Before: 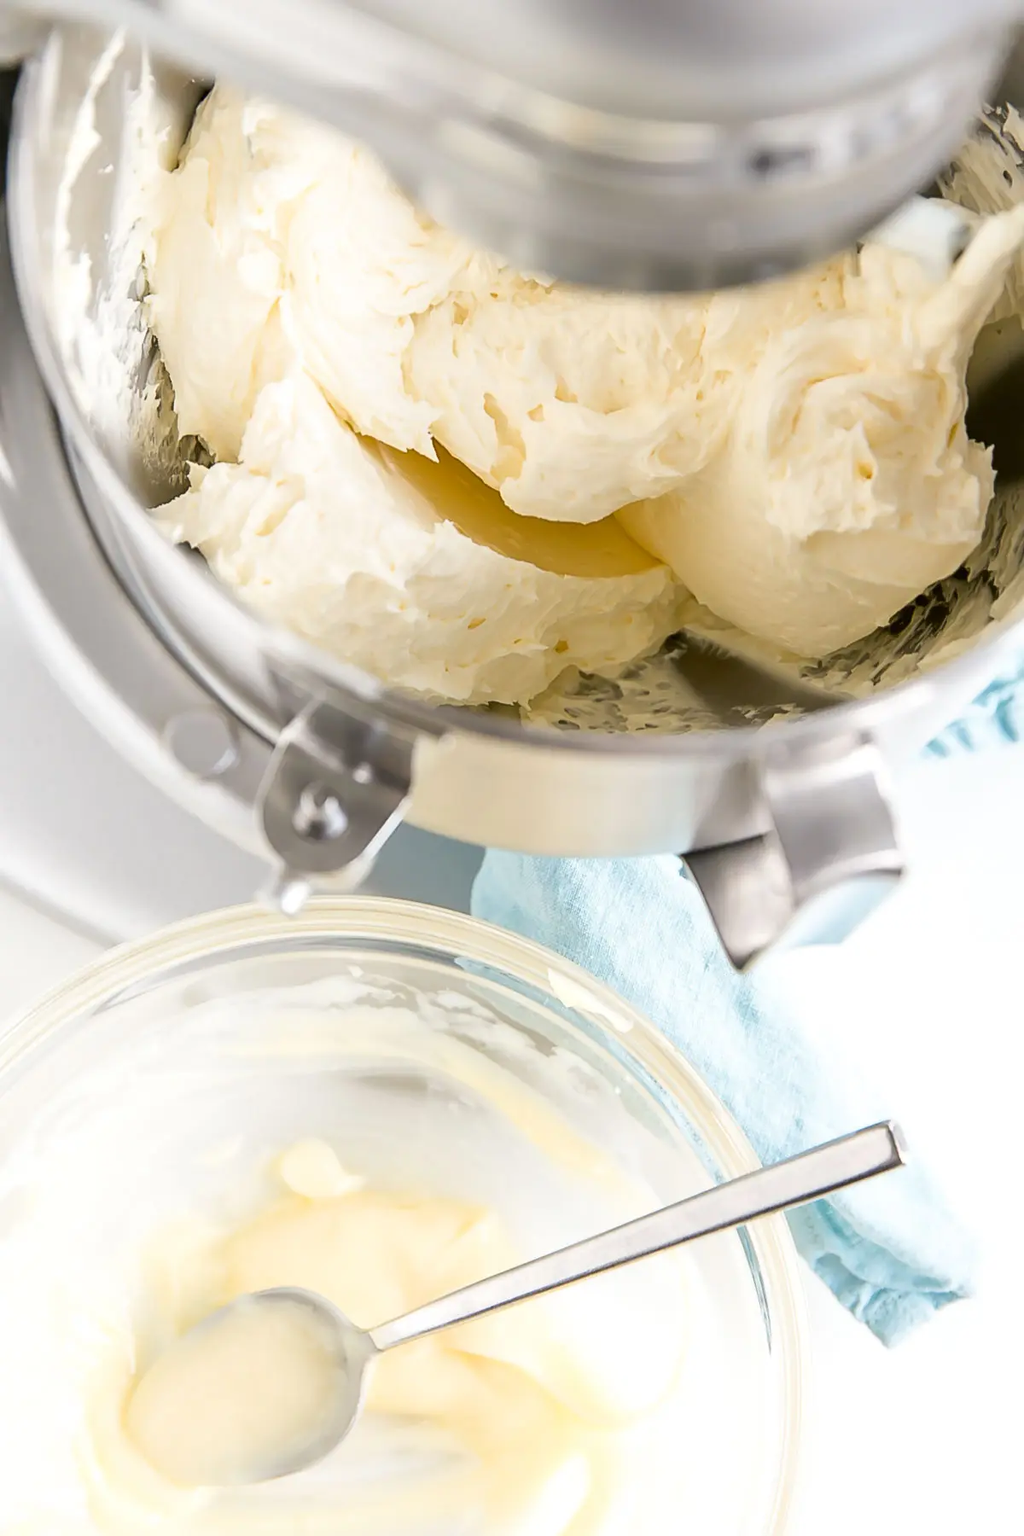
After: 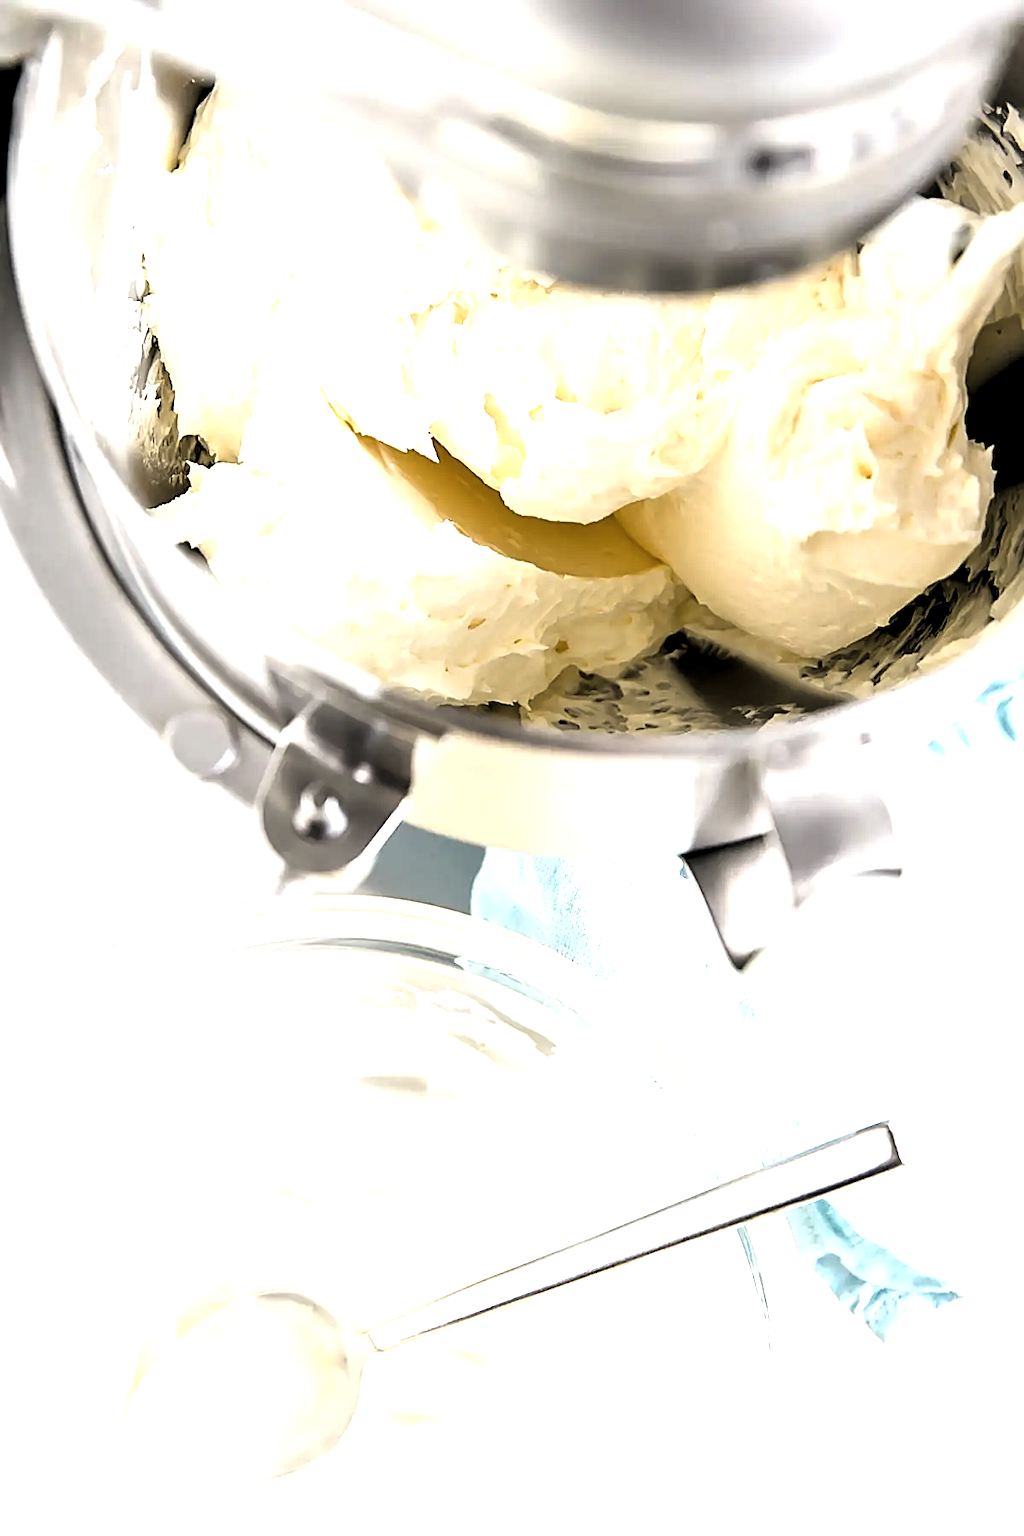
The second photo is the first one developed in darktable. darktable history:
levels: levels [0.129, 0.519, 0.867]
sharpen: amount 0.207
filmic rgb: black relative exposure -8.01 EV, white relative exposure 2.46 EV, threshold 2.99 EV, hardness 6.32, enable highlight reconstruction true
